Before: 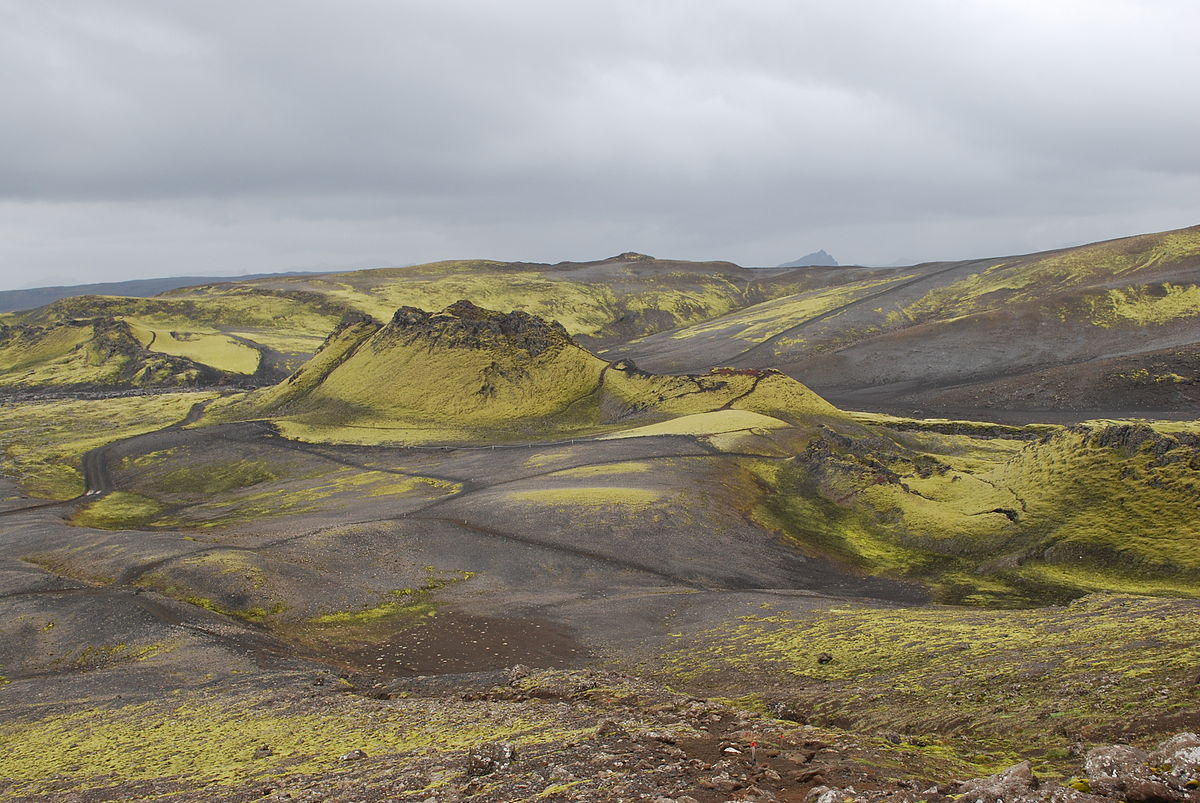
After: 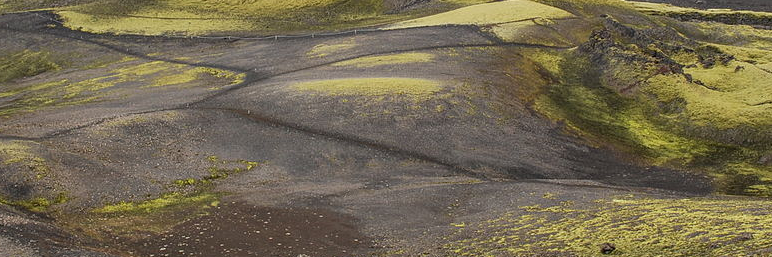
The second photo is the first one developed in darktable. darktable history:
local contrast: on, module defaults
crop: left 18.091%, top 51.13%, right 17.525%, bottom 16.85%
